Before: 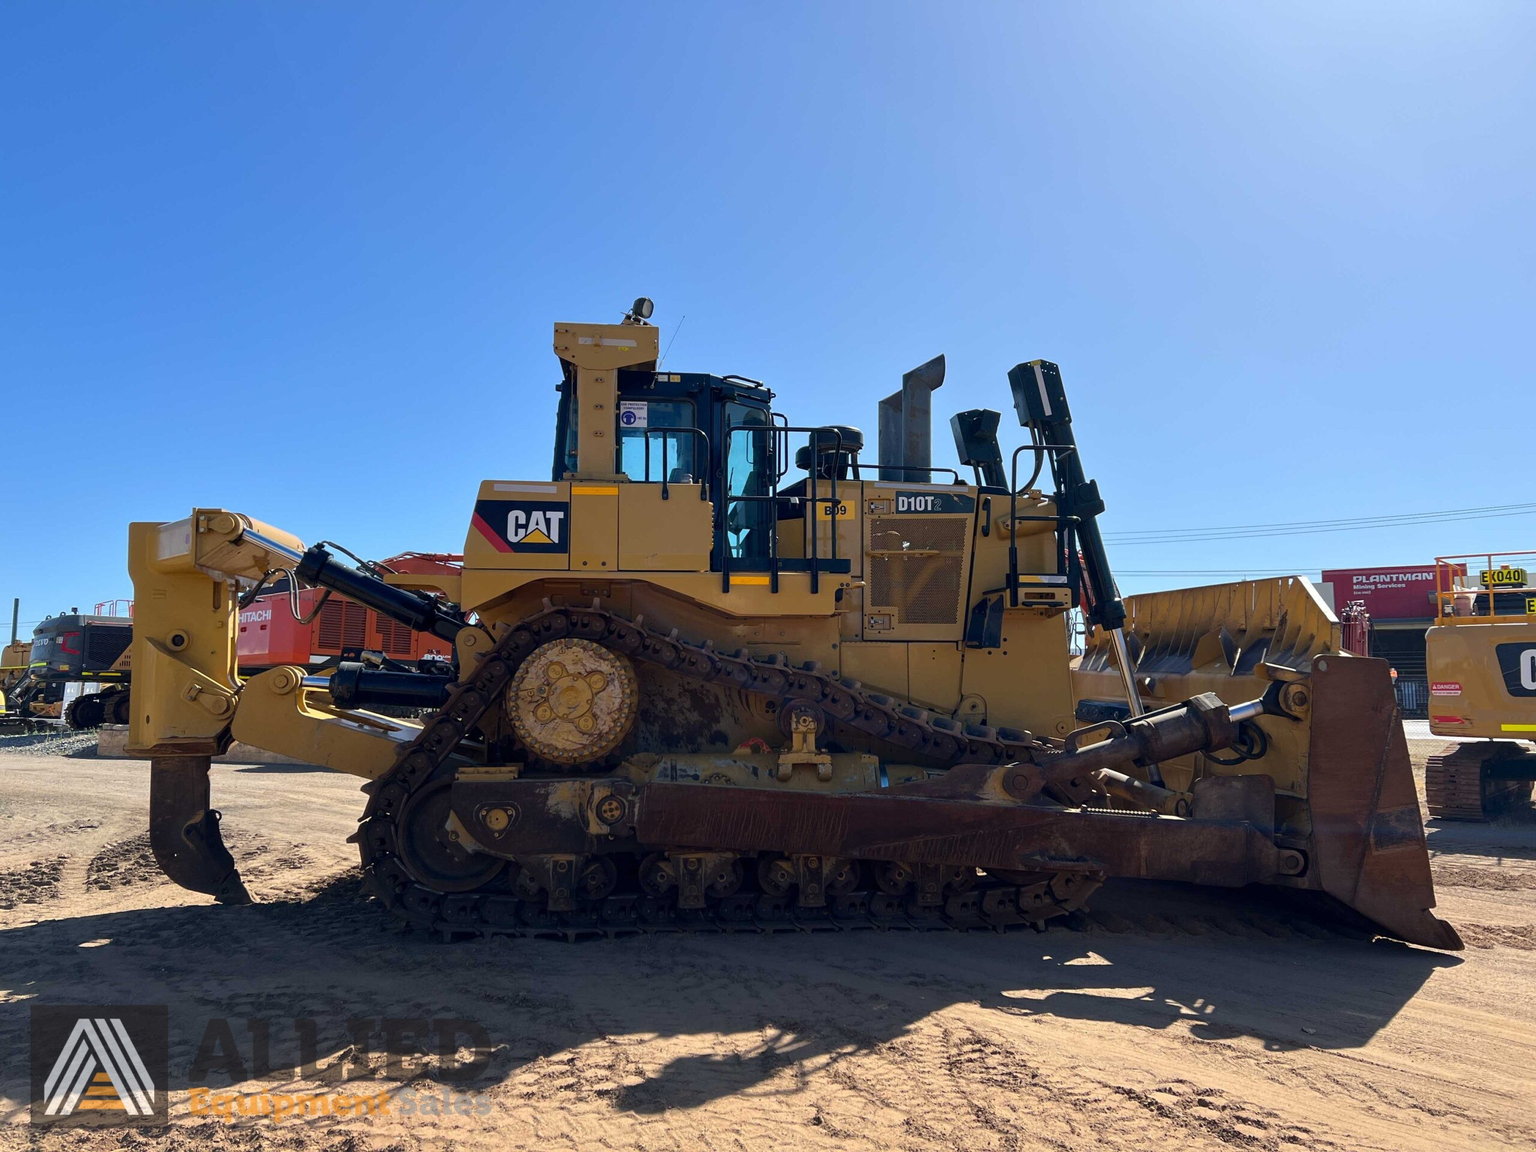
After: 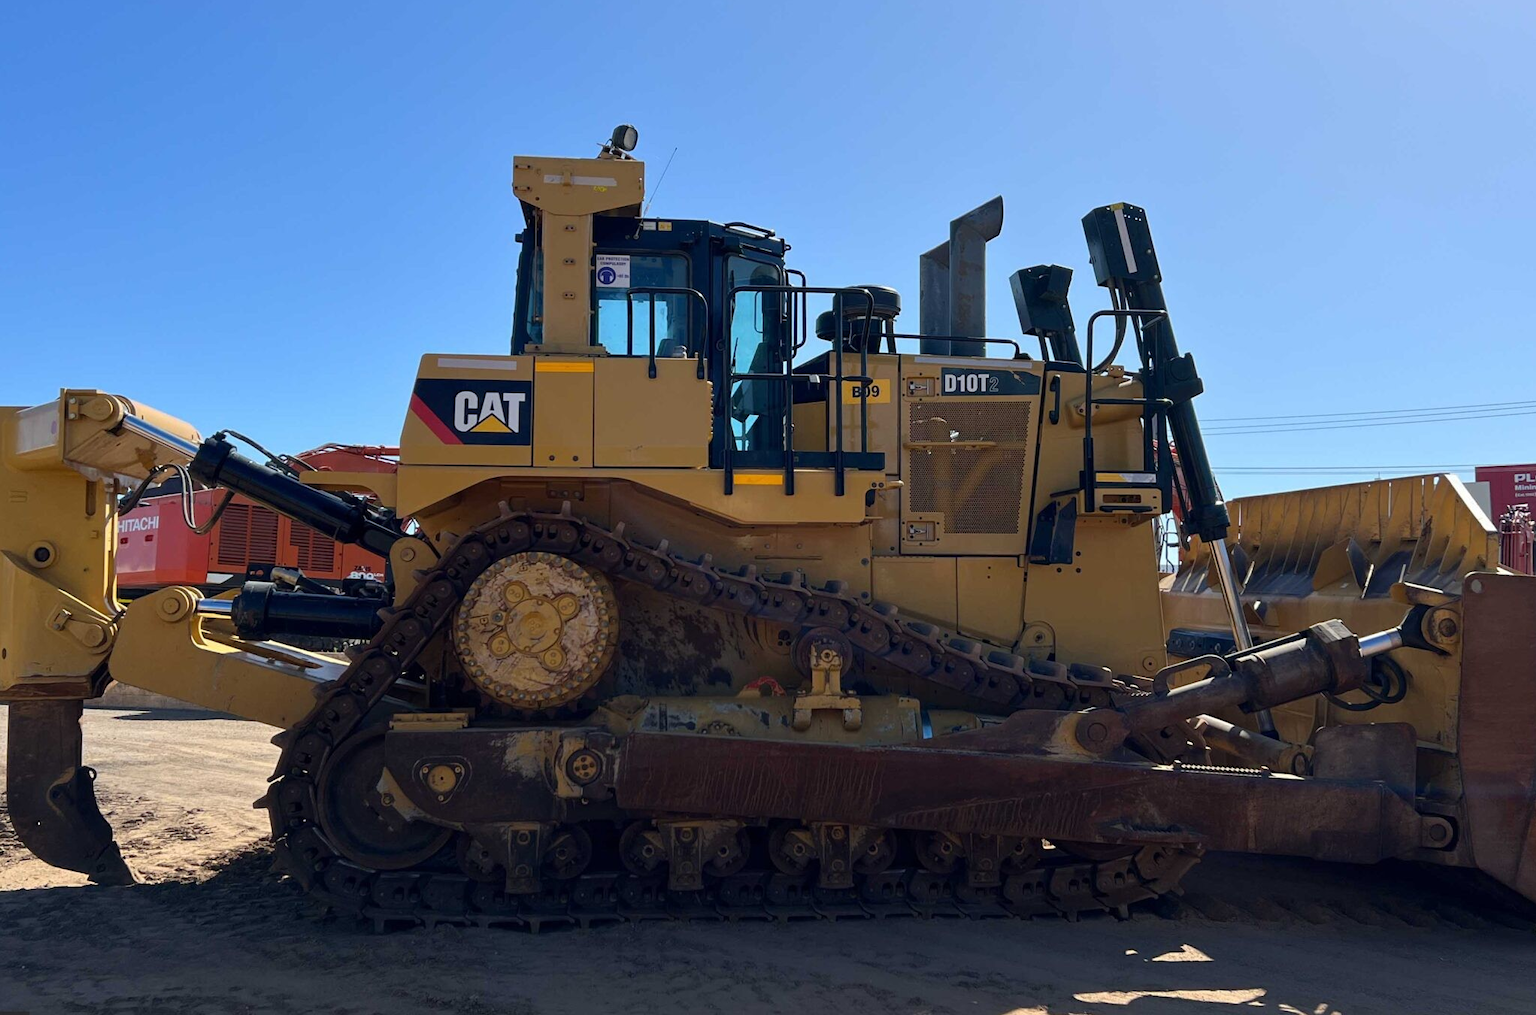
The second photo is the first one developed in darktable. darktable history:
crop: left 9.427%, top 17.208%, right 10.743%, bottom 12.402%
